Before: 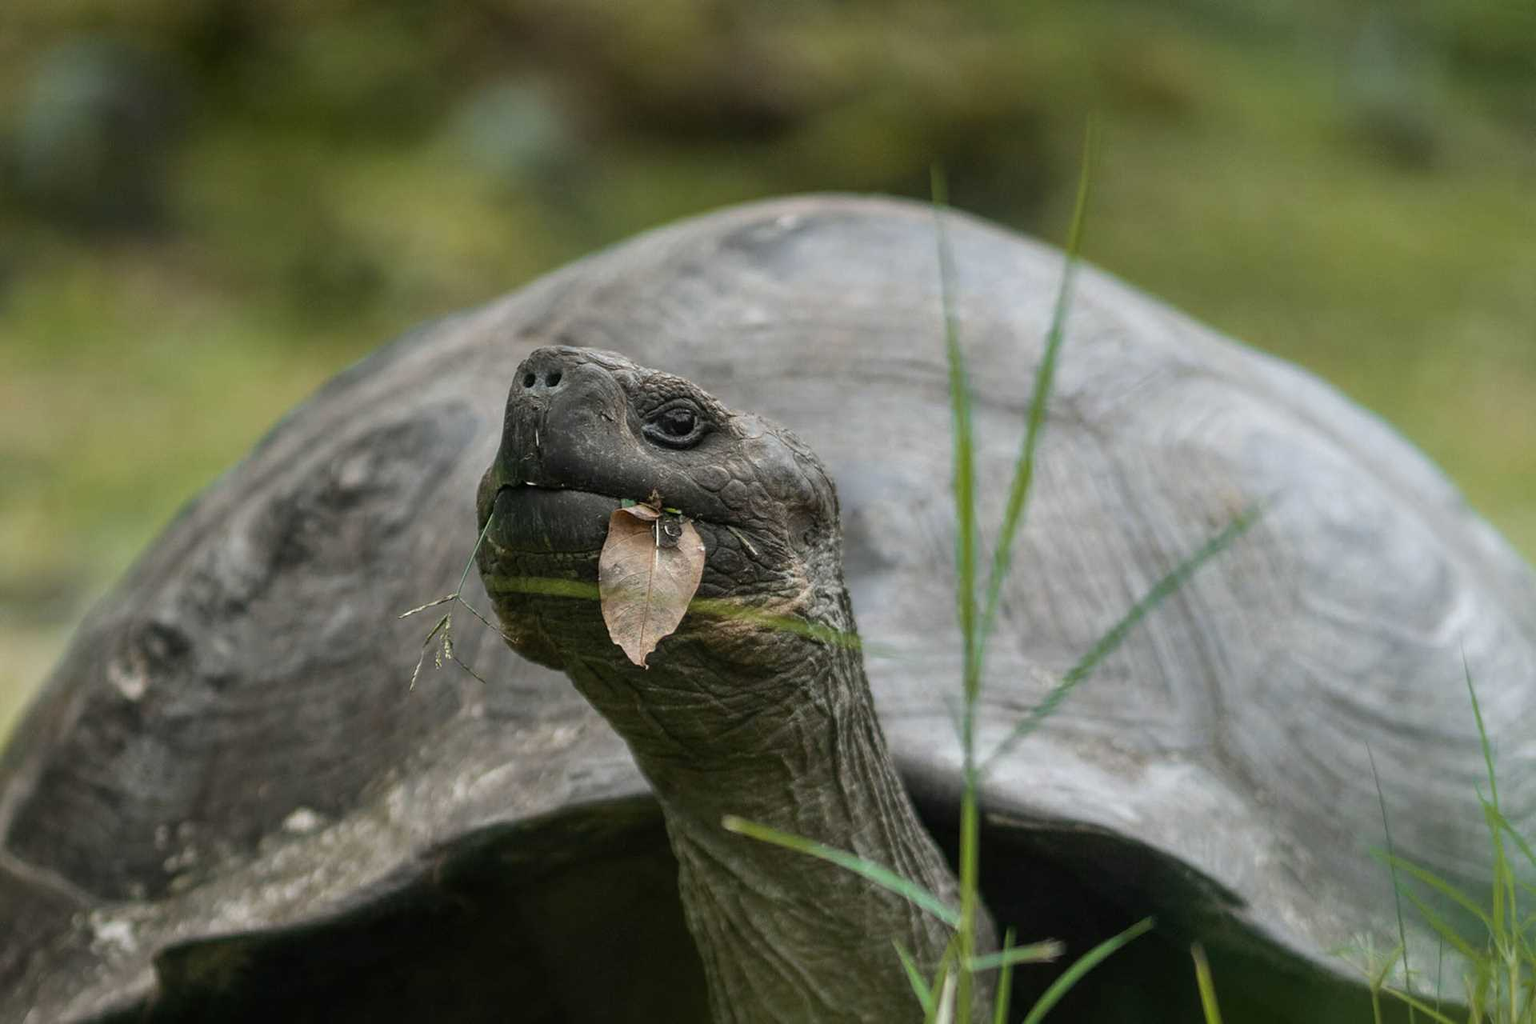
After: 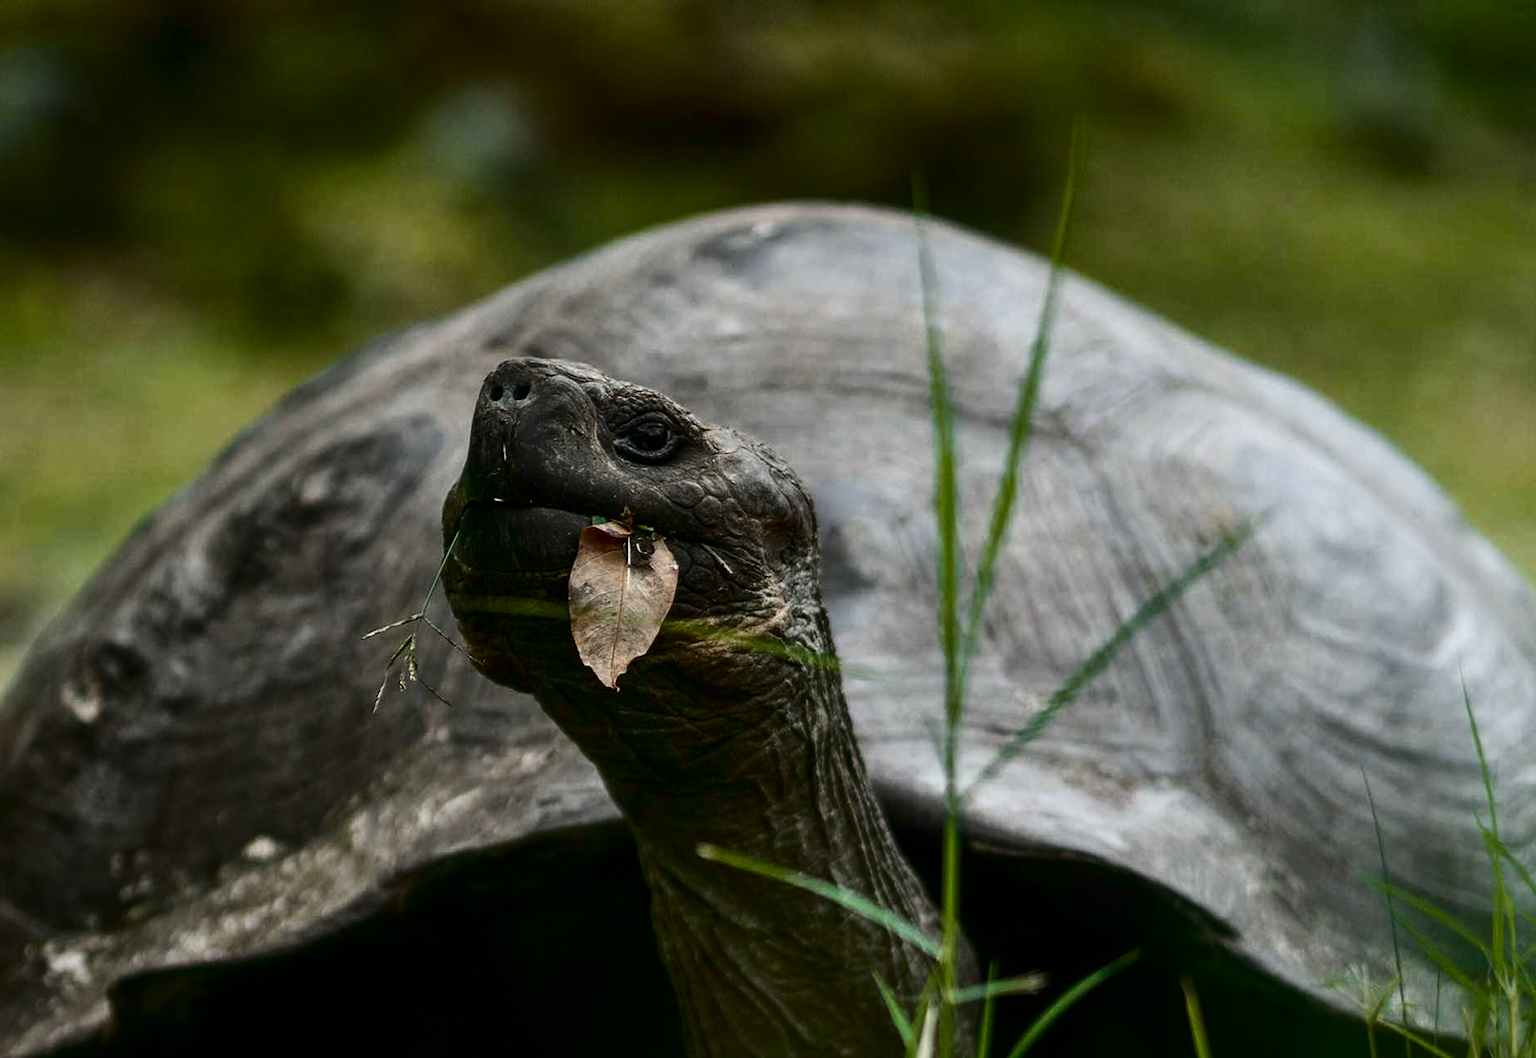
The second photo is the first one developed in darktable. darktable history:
crop and rotate: left 3.228%
contrast brightness saturation: contrast 0.239, brightness -0.24, saturation 0.14
